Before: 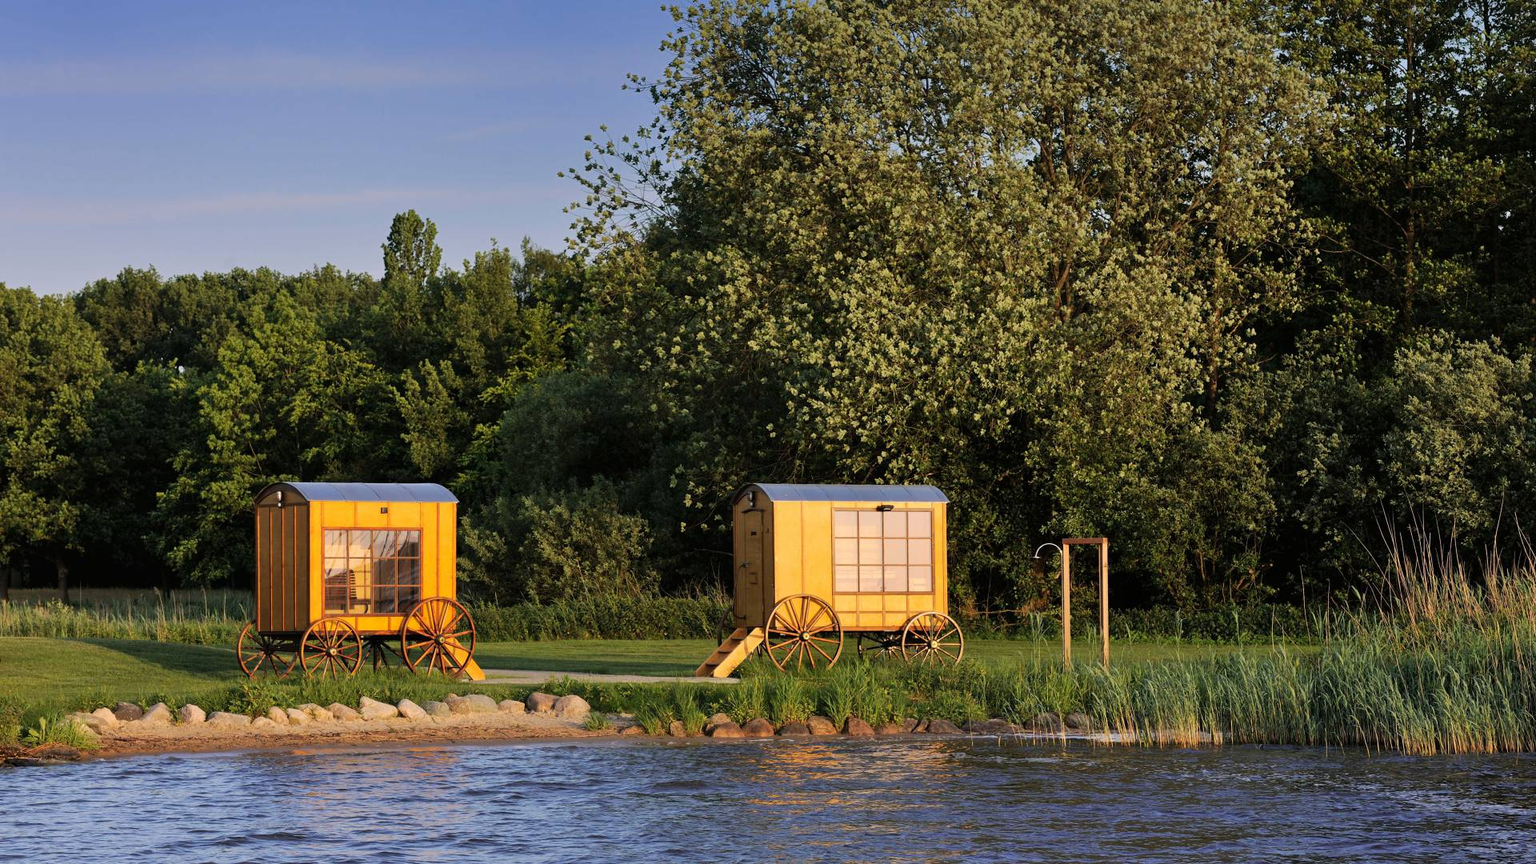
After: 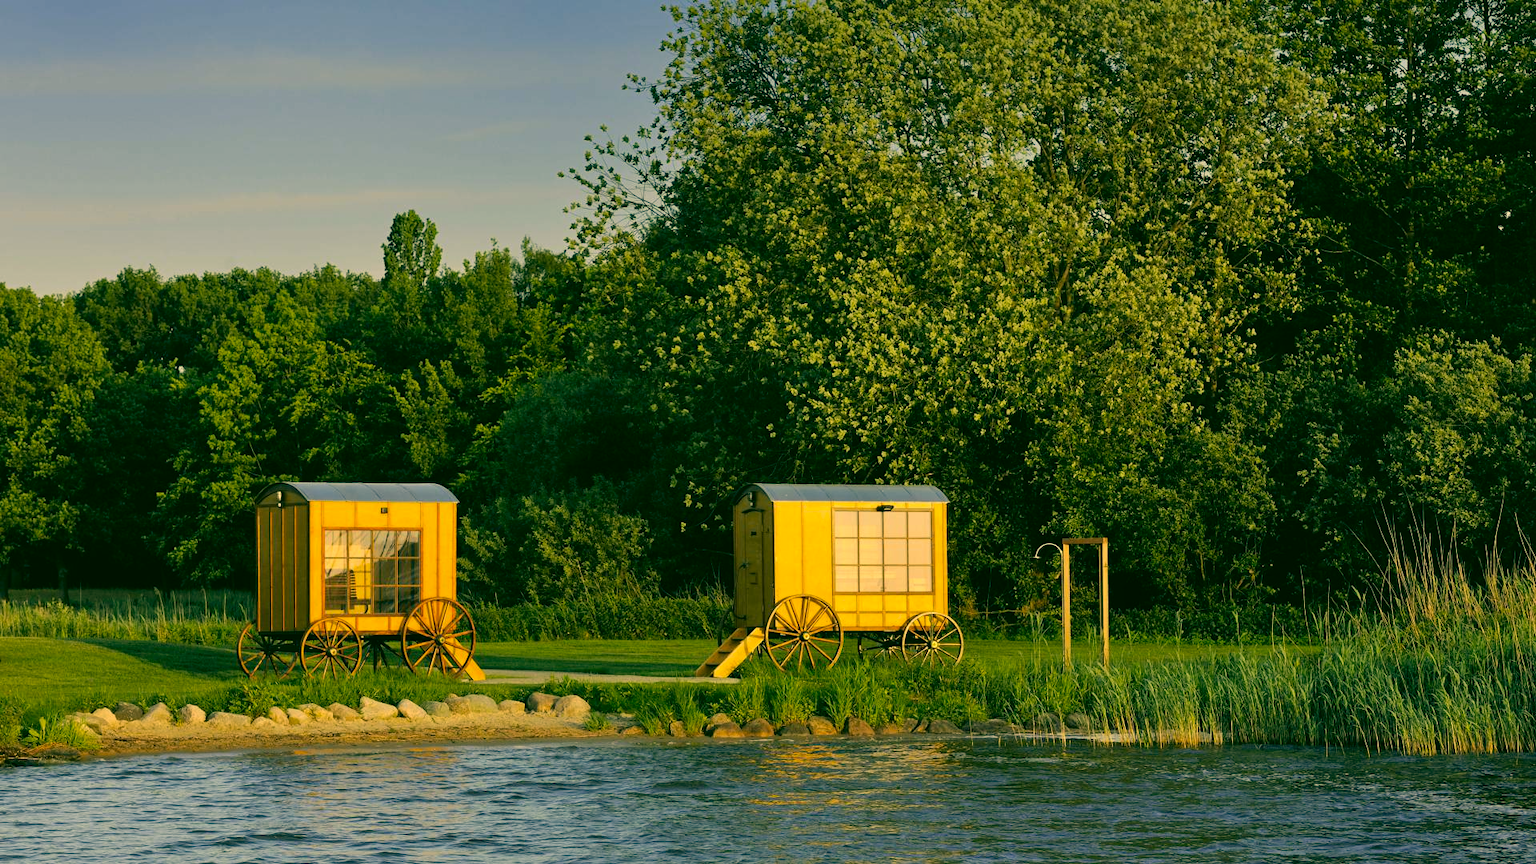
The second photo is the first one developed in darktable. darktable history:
tone equalizer: on, module defaults
color correction: highlights a* 5.62, highlights b* 33.57, shadows a* -25.86, shadows b* 4.02
